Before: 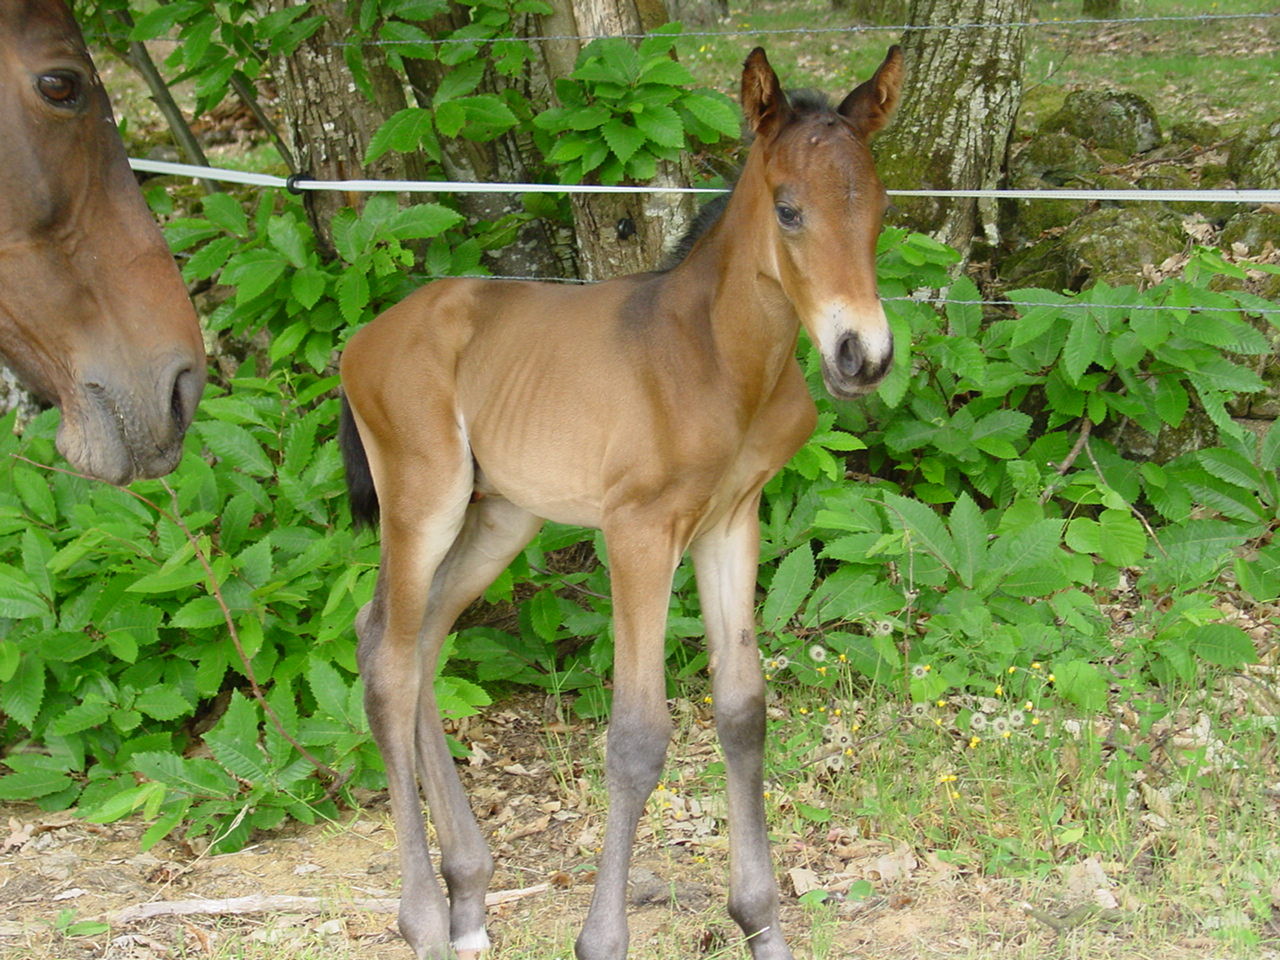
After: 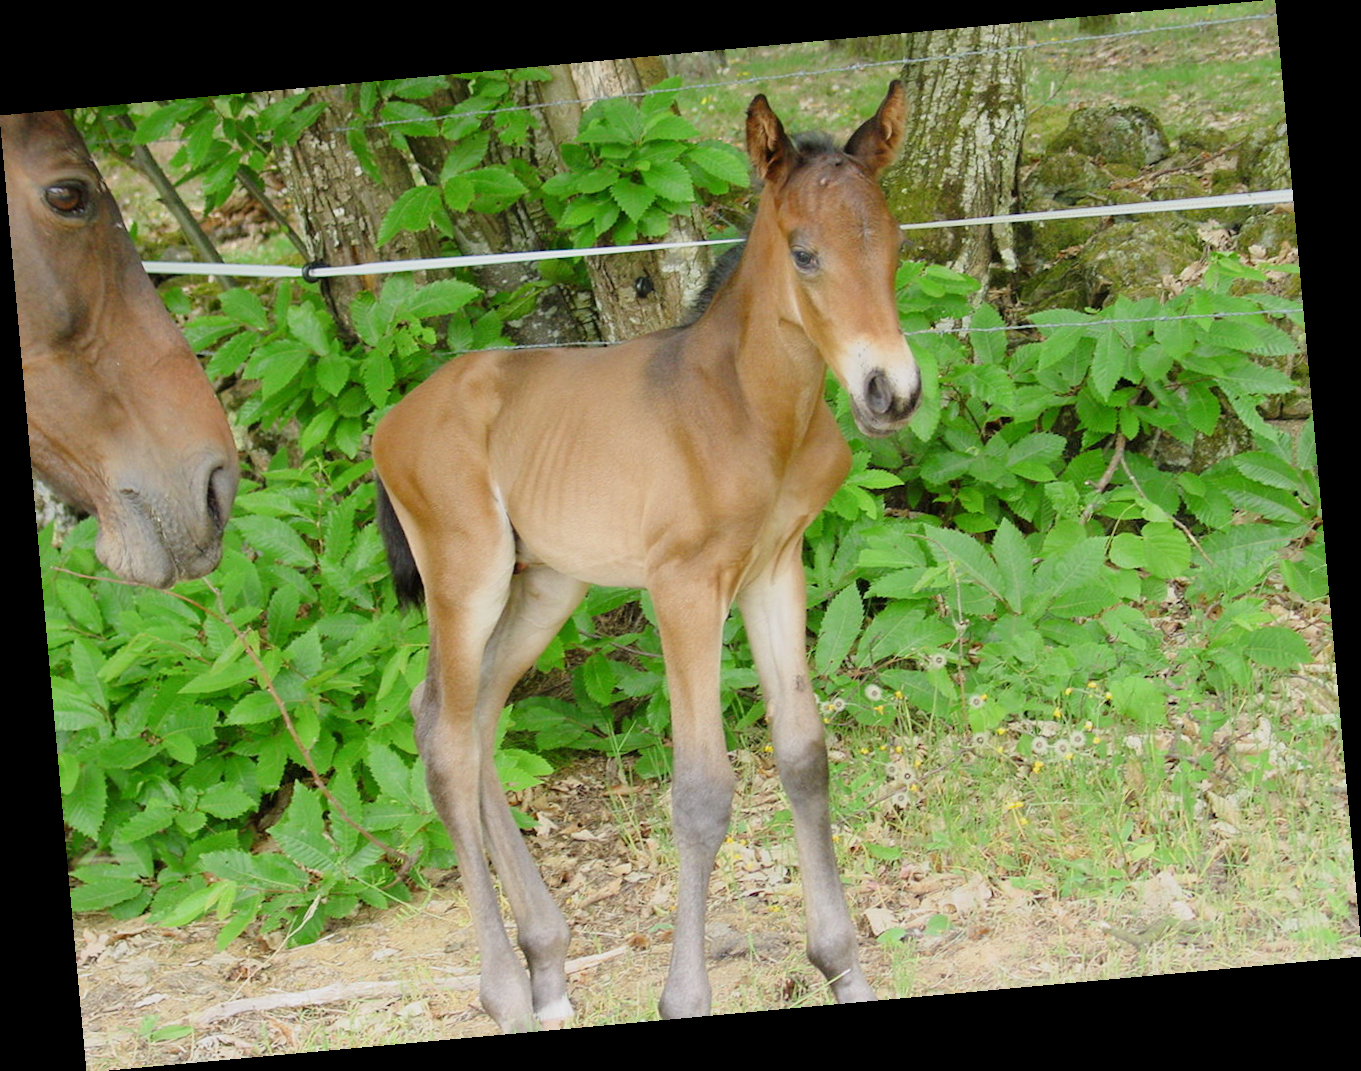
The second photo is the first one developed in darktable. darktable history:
exposure: exposure 0.496 EV, compensate highlight preservation false
rotate and perspective: rotation -5.2°, automatic cropping off
filmic rgb: hardness 4.17, contrast 0.921
